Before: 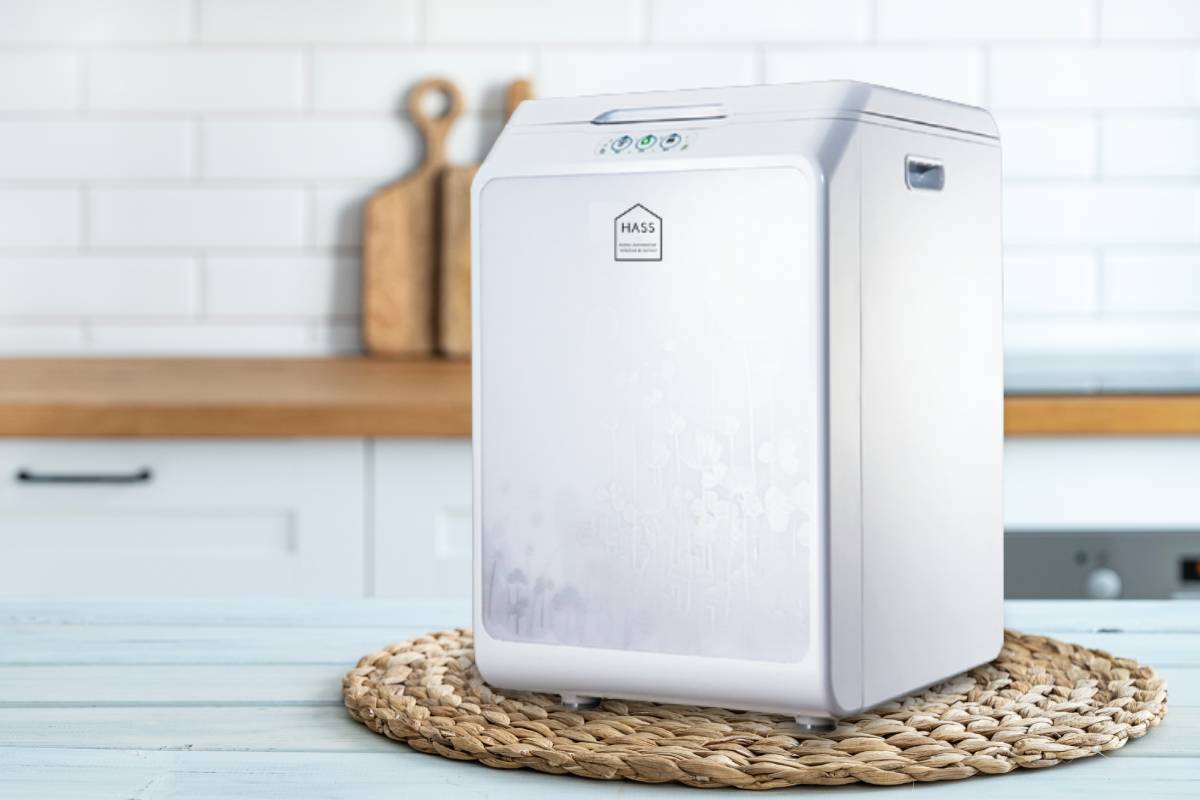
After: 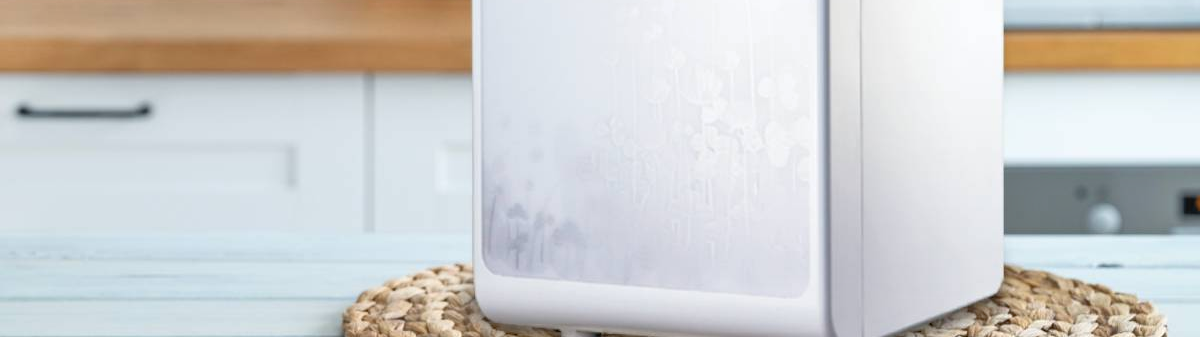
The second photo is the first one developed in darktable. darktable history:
tone equalizer: -7 EV 0.157 EV, -6 EV 0.577 EV, -5 EV 1.15 EV, -4 EV 1.29 EV, -3 EV 1.13 EV, -2 EV 0.6 EV, -1 EV 0.164 EV
crop: top 45.674%, bottom 12.173%
